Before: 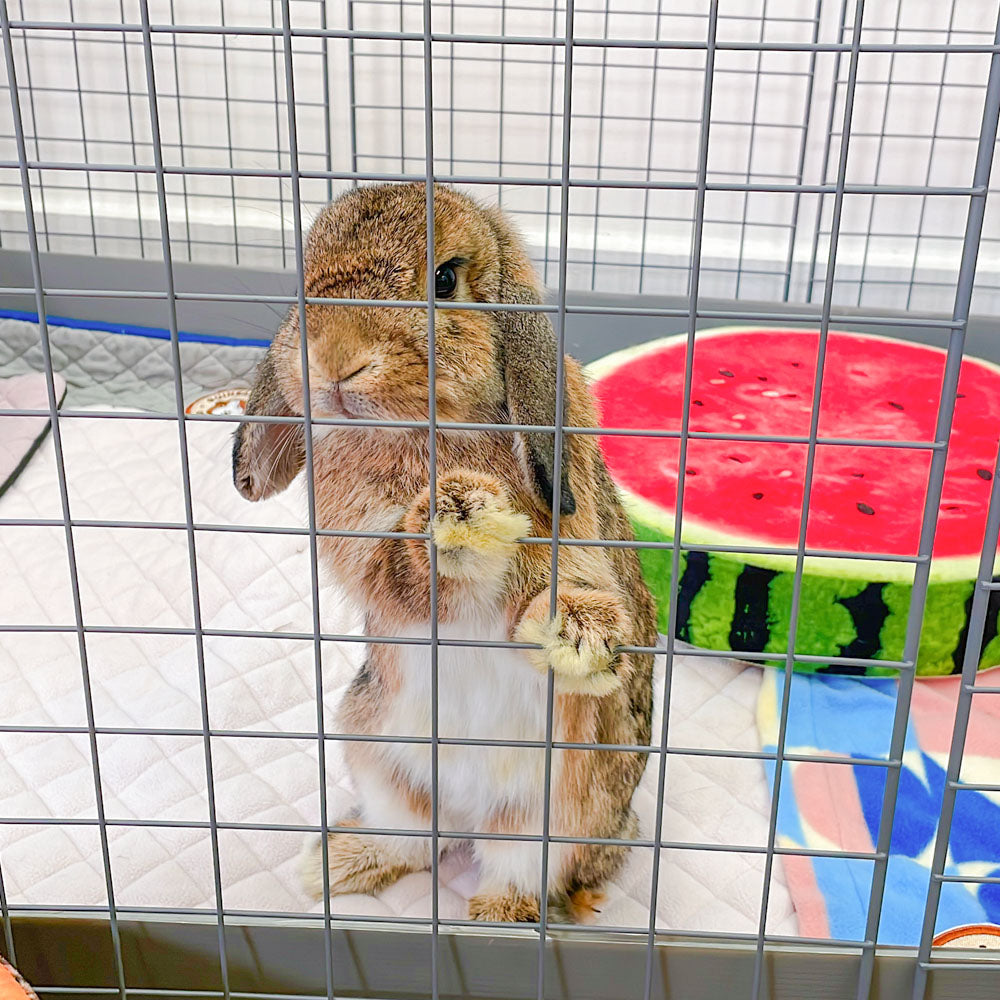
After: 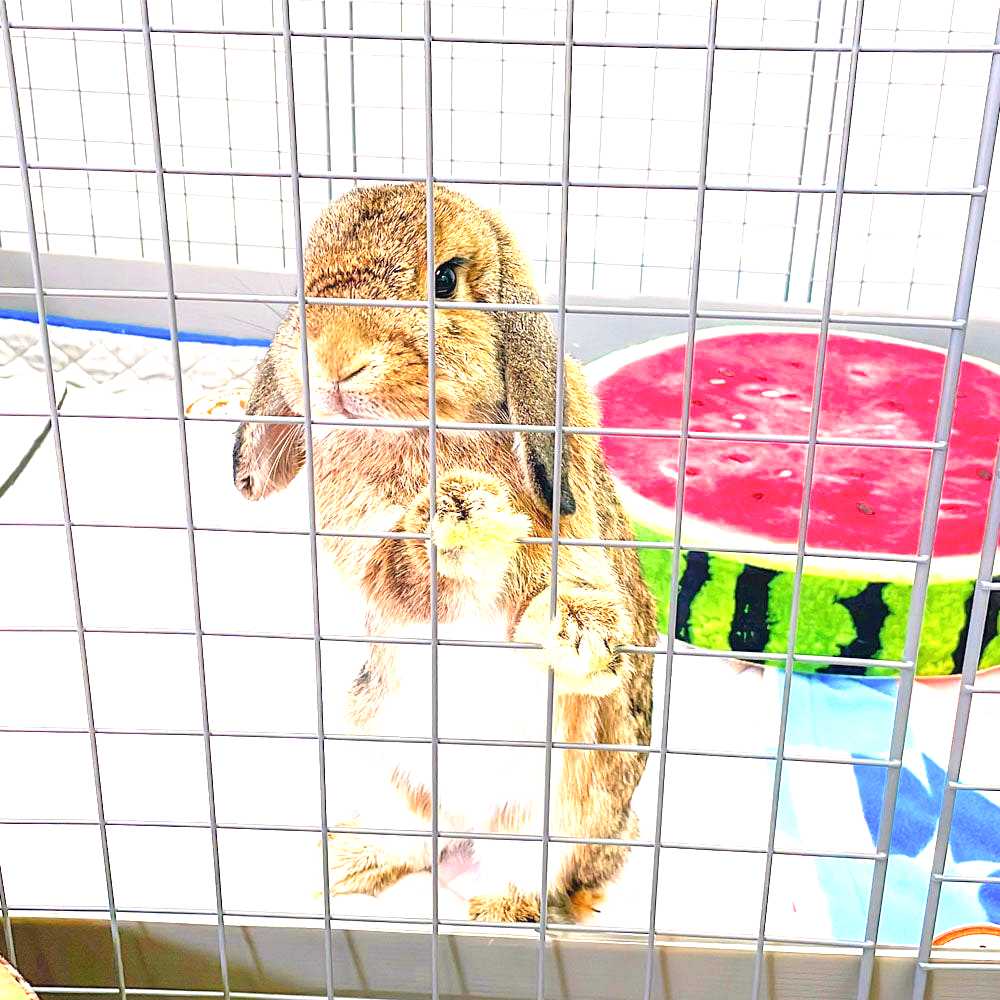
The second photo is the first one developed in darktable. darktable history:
color balance rgb: shadows lift › hue 87.51°, highlights gain › chroma 1.62%, highlights gain › hue 55.1°, global offset › chroma 0.06%, global offset › hue 253.66°, linear chroma grading › global chroma 0.5%
exposure: black level correction 0, exposure 1.5 EV, compensate highlight preservation false
